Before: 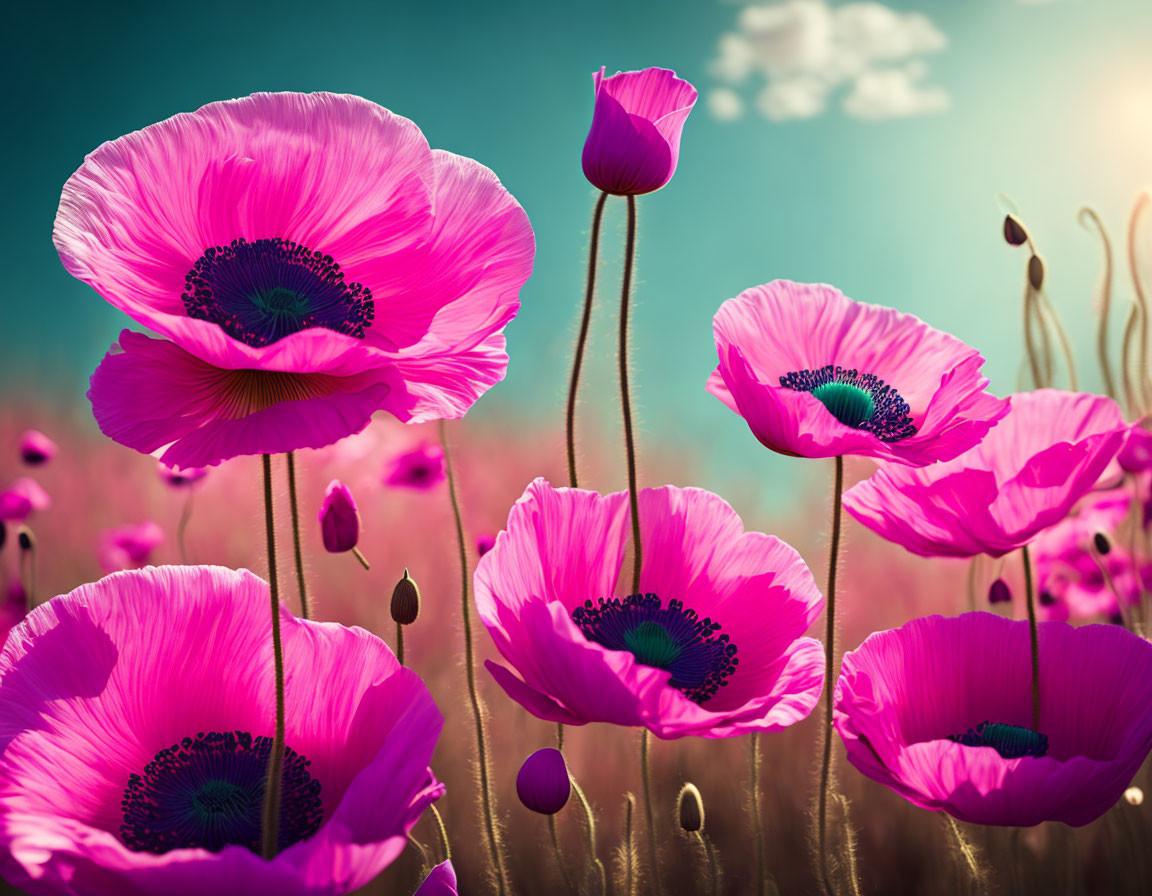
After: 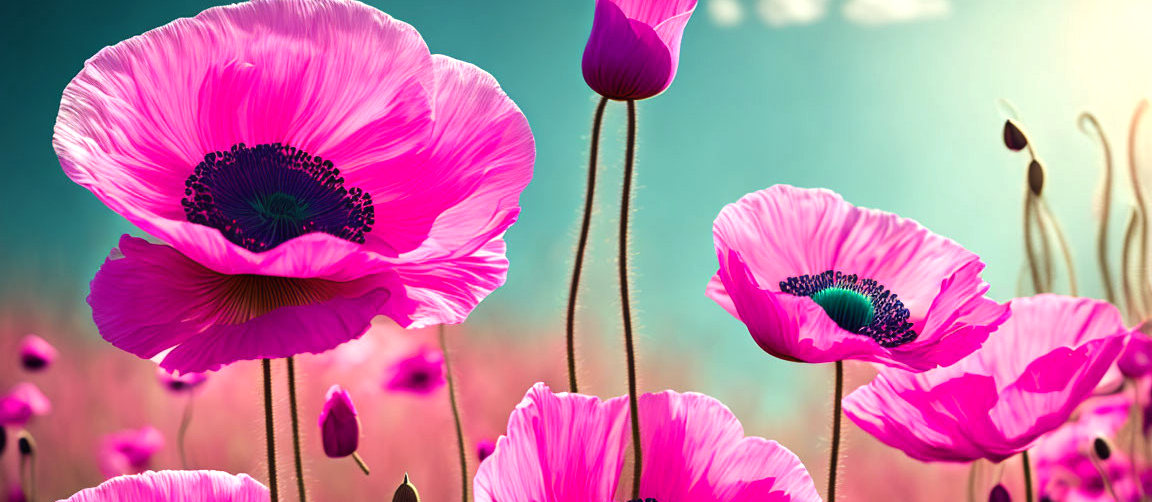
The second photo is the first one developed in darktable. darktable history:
shadows and highlights: shadows 37.27, highlights -28.18, soften with gaussian
crop and rotate: top 10.605%, bottom 33.274%
tone equalizer: -8 EV -0.417 EV, -7 EV -0.389 EV, -6 EV -0.333 EV, -5 EV -0.222 EV, -3 EV 0.222 EV, -2 EV 0.333 EV, -1 EV 0.389 EV, +0 EV 0.417 EV, edges refinement/feathering 500, mask exposure compensation -1.57 EV, preserve details no
